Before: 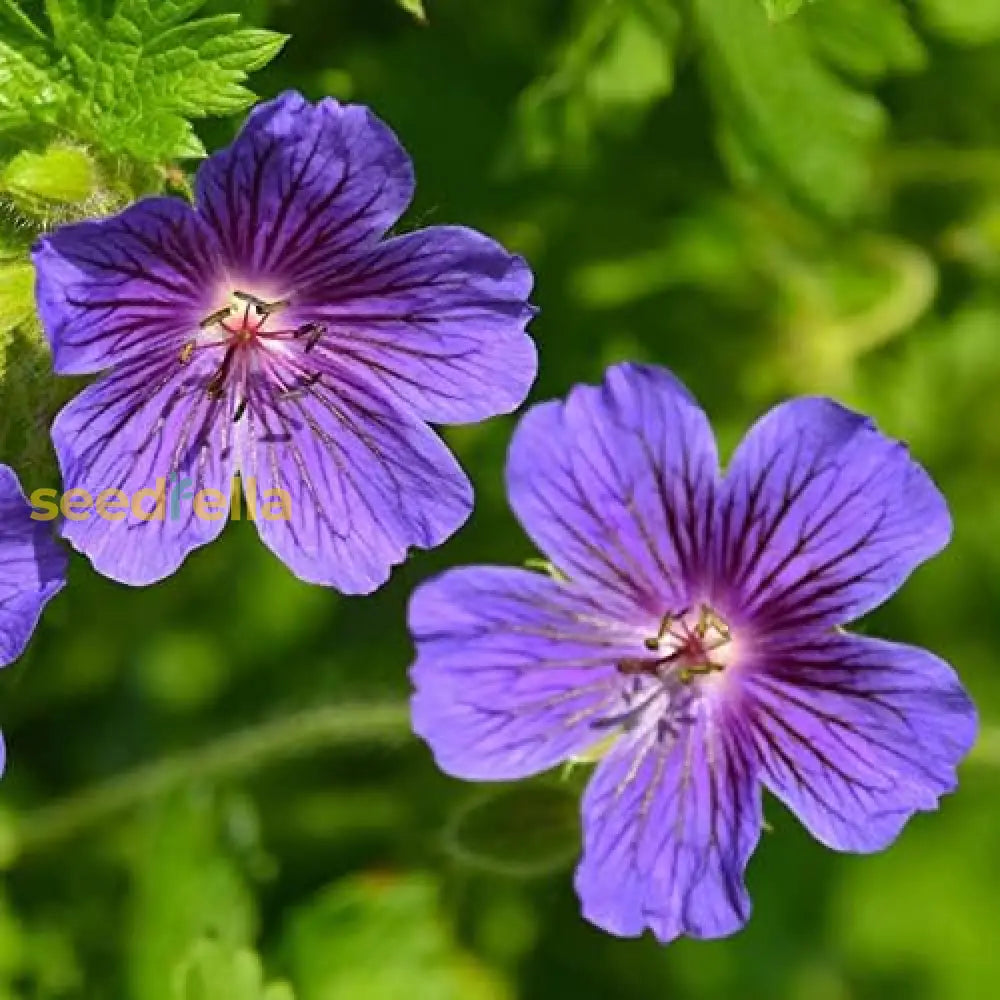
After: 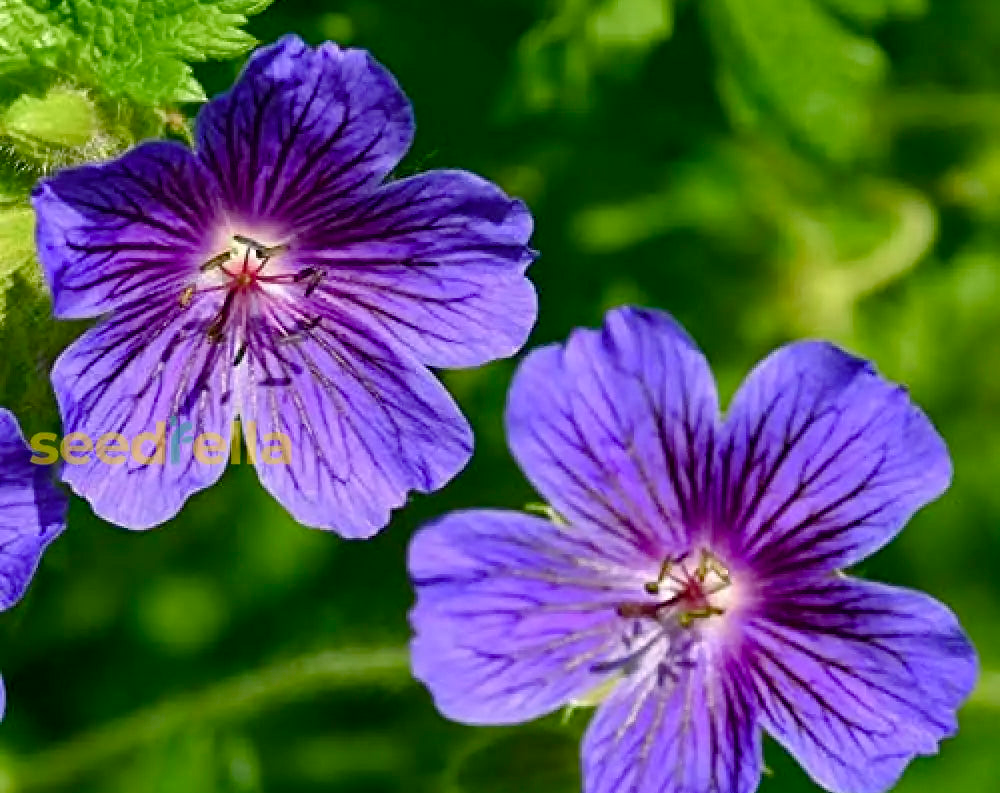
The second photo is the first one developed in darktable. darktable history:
color balance rgb: power › luminance -7.73%, power › chroma 1.079%, power › hue 216.5°, perceptual saturation grading › global saturation 14.446%, perceptual saturation grading › highlights -30.004%, perceptual saturation grading › shadows 51.83%, global vibrance 14.874%
crop and rotate: top 5.651%, bottom 14.986%
exposure: exposure 0.082 EV, compensate highlight preservation false
